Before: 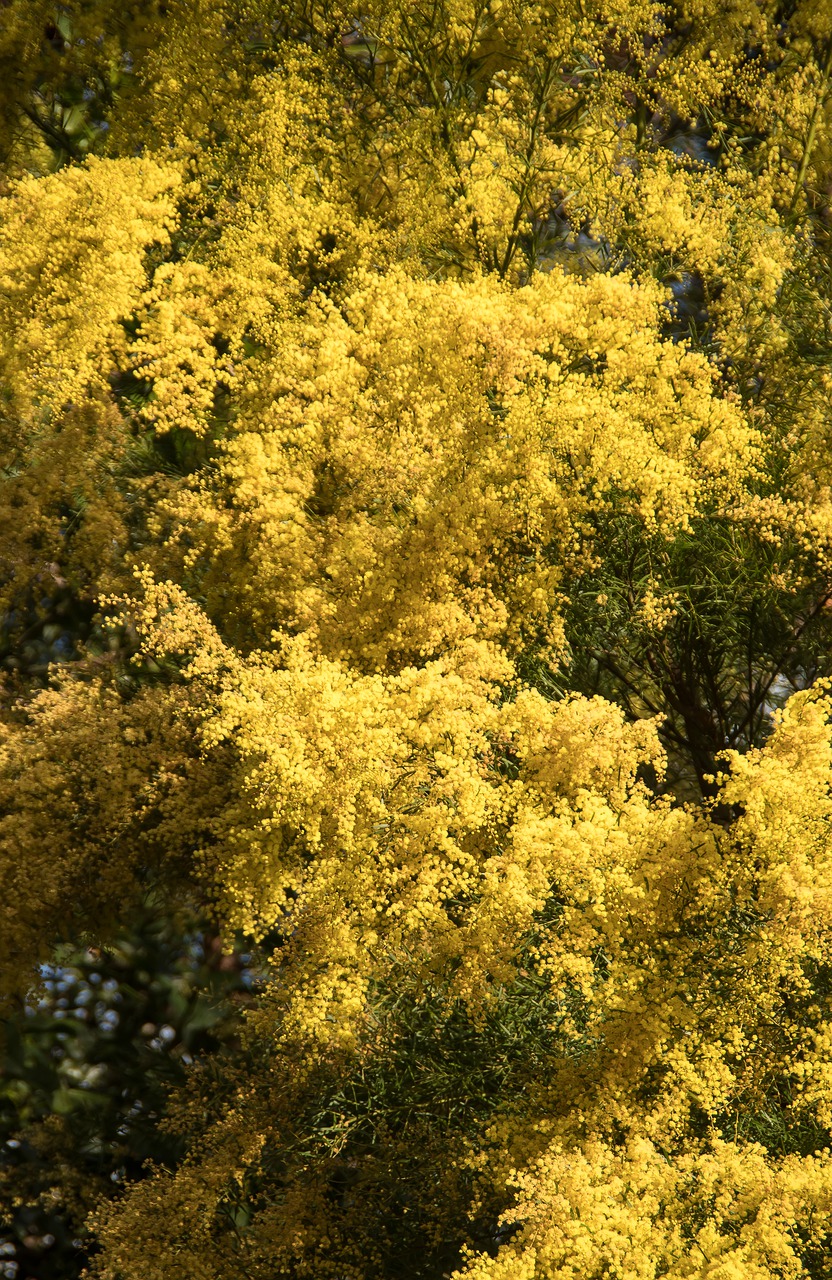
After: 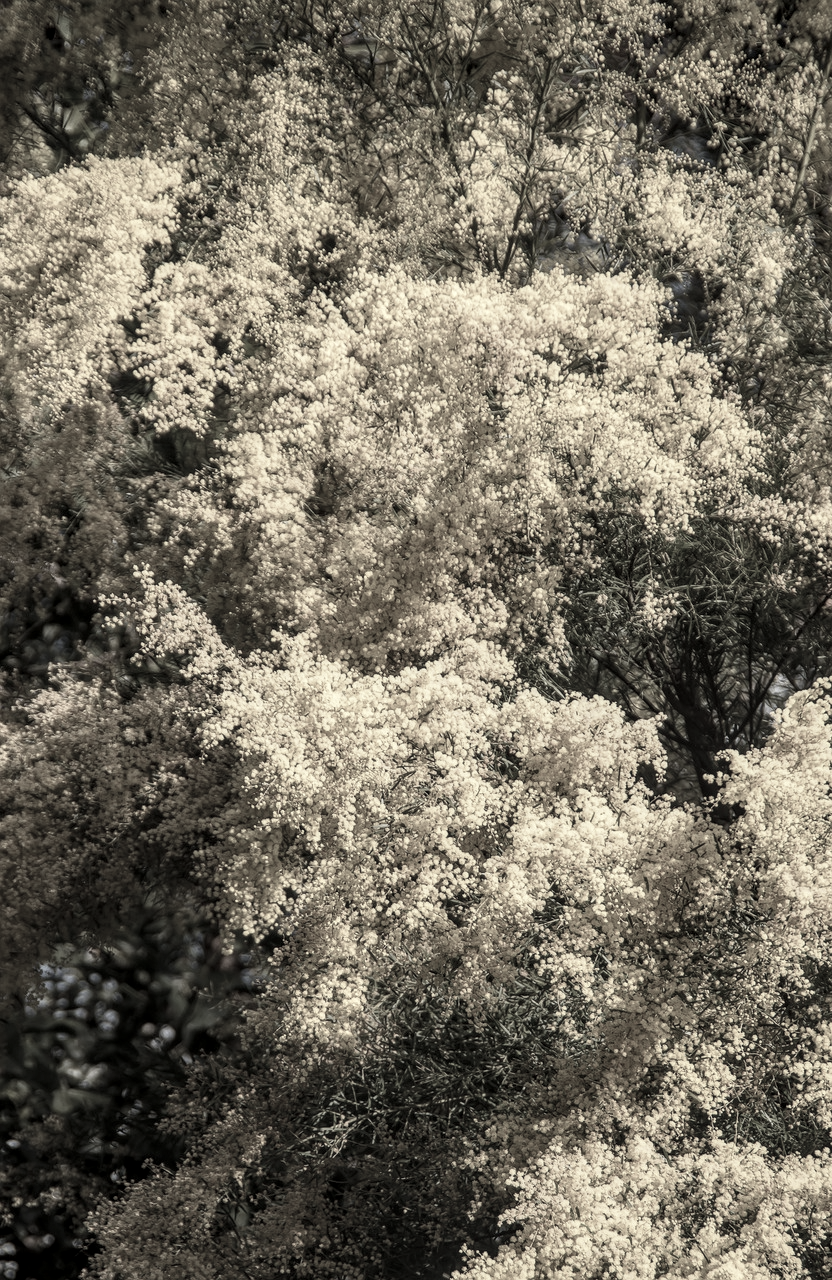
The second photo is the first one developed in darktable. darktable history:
local contrast: on, module defaults
color correction: highlights b* 0.03, saturation 0.197
